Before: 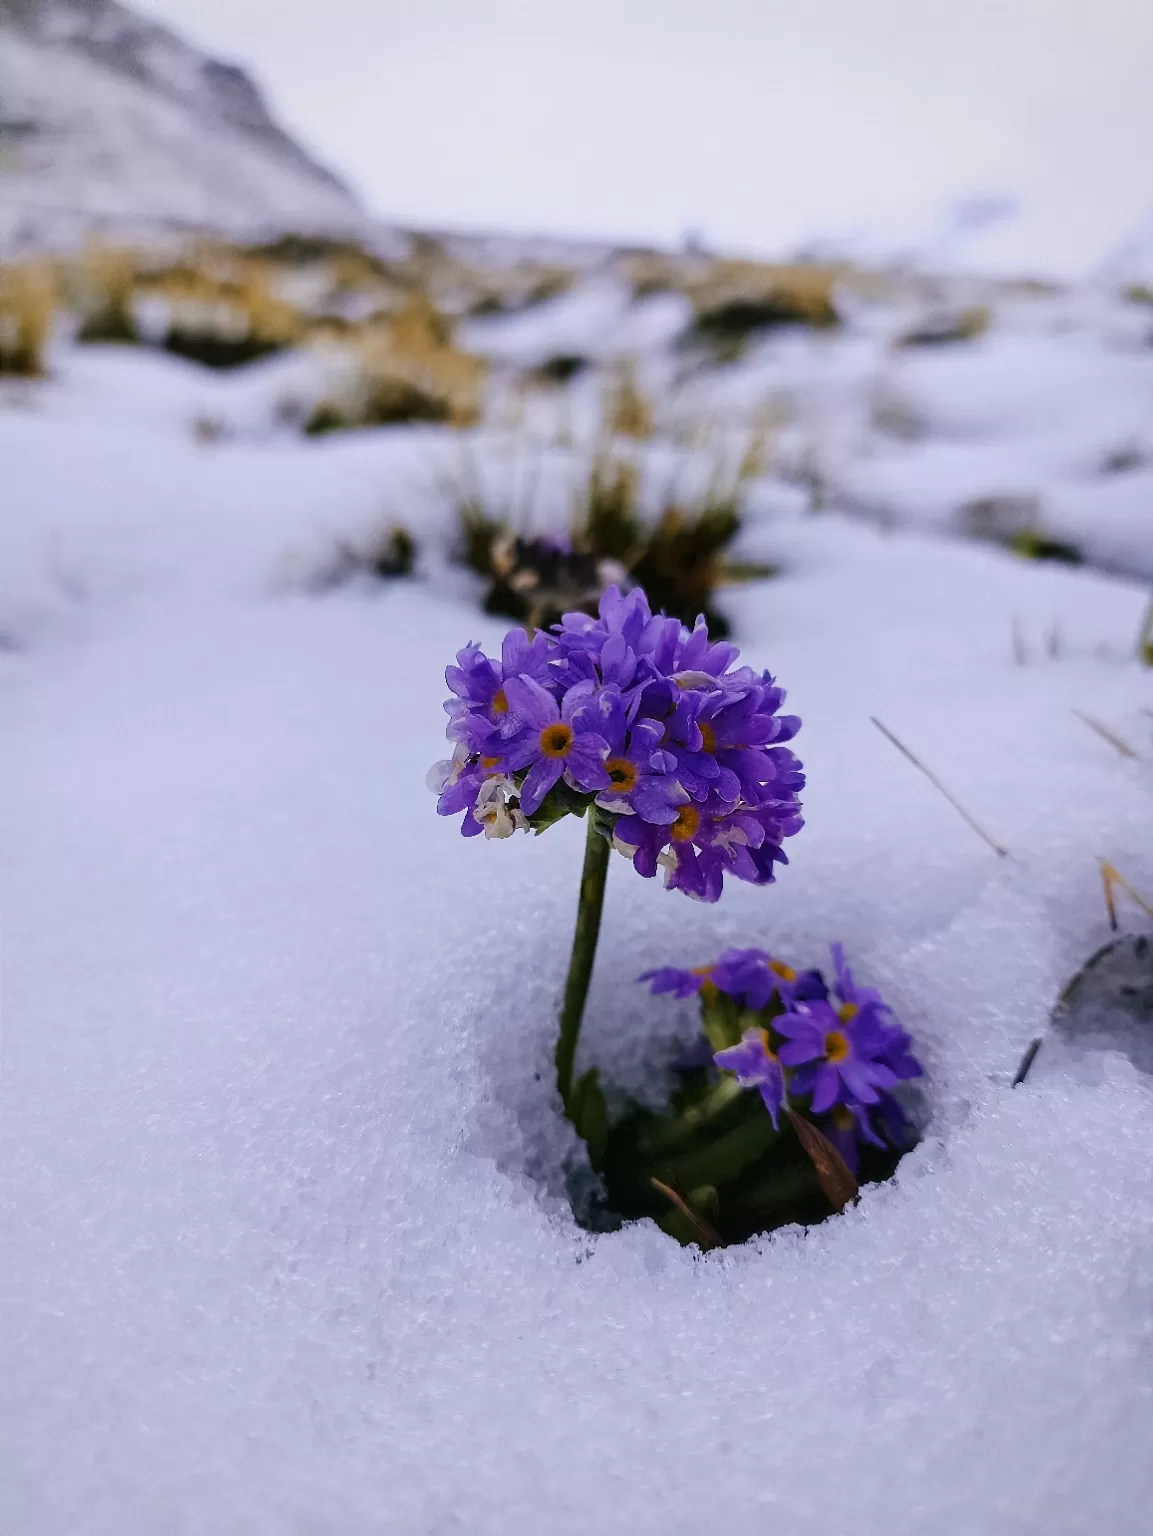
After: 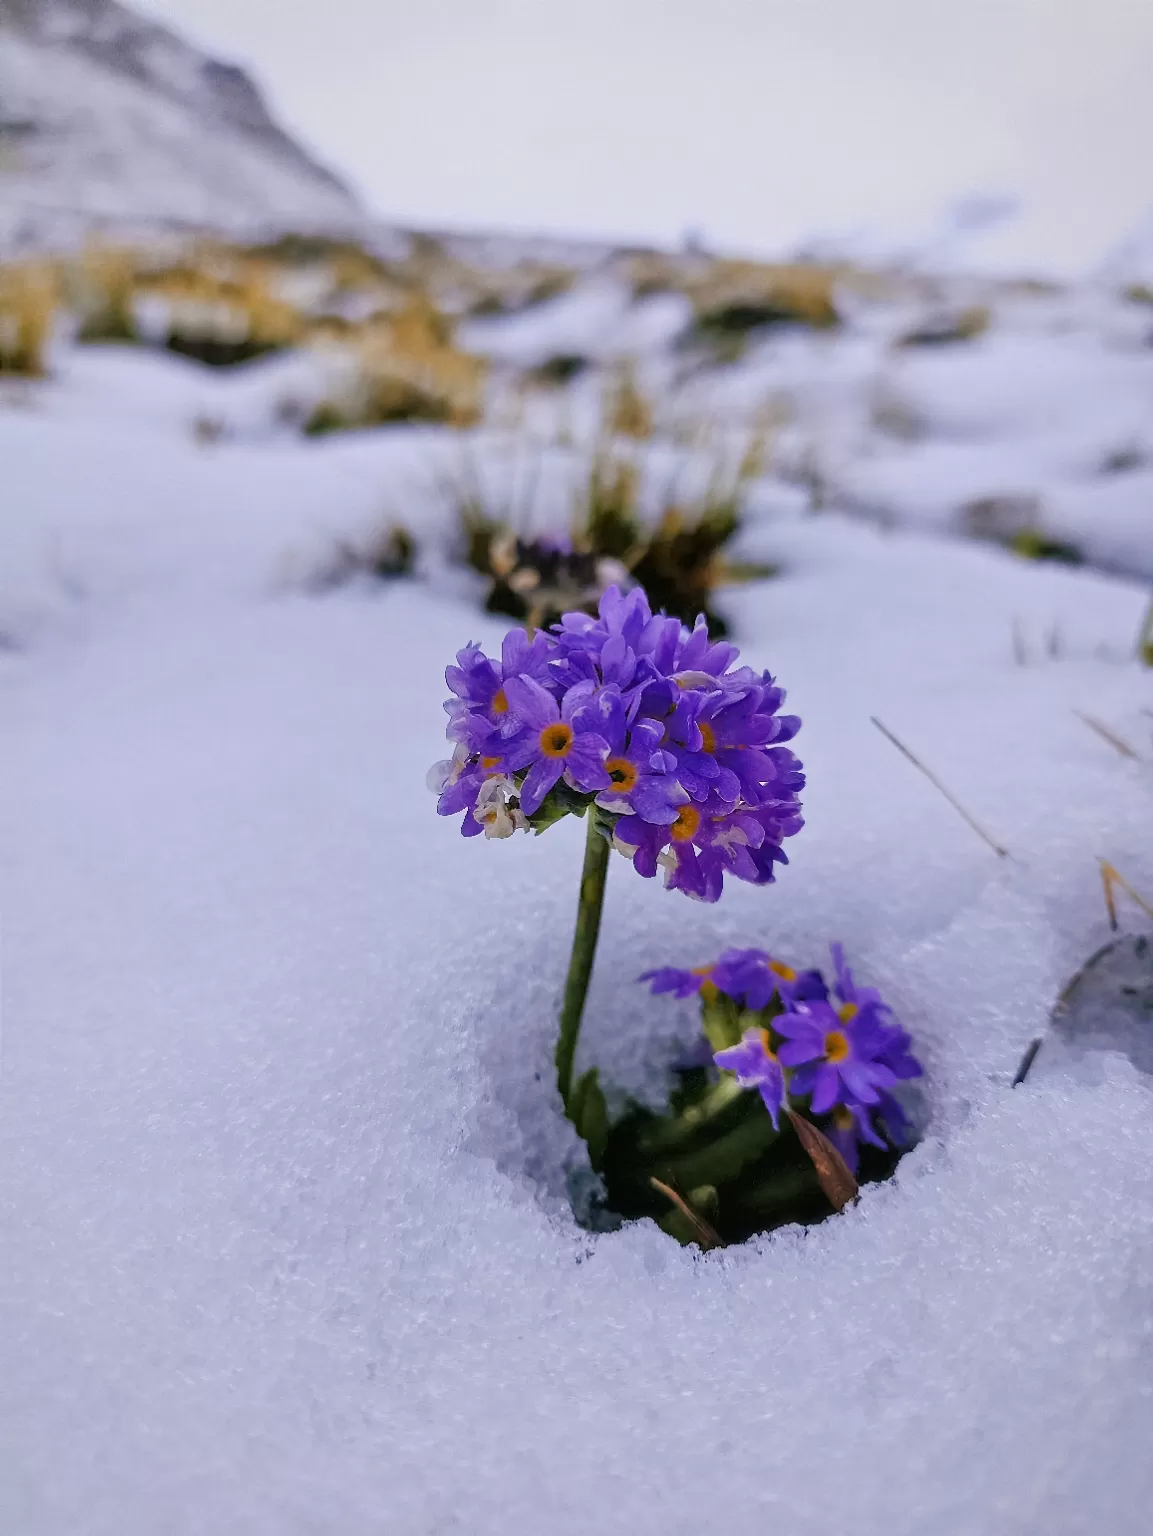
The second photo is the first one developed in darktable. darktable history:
tone equalizer: -7 EV 0.161 EV, -6 EV 0.596 EV, -5 EV 1.12 EV, -4 EV 1.31 EV, -3 EV 1.16 EV, -2 EV 0.6 EV, -1 EV 0.159 EV
exposure: exposure -0.115 EV, compensate exposure bias true, compensate highlight preservation false
